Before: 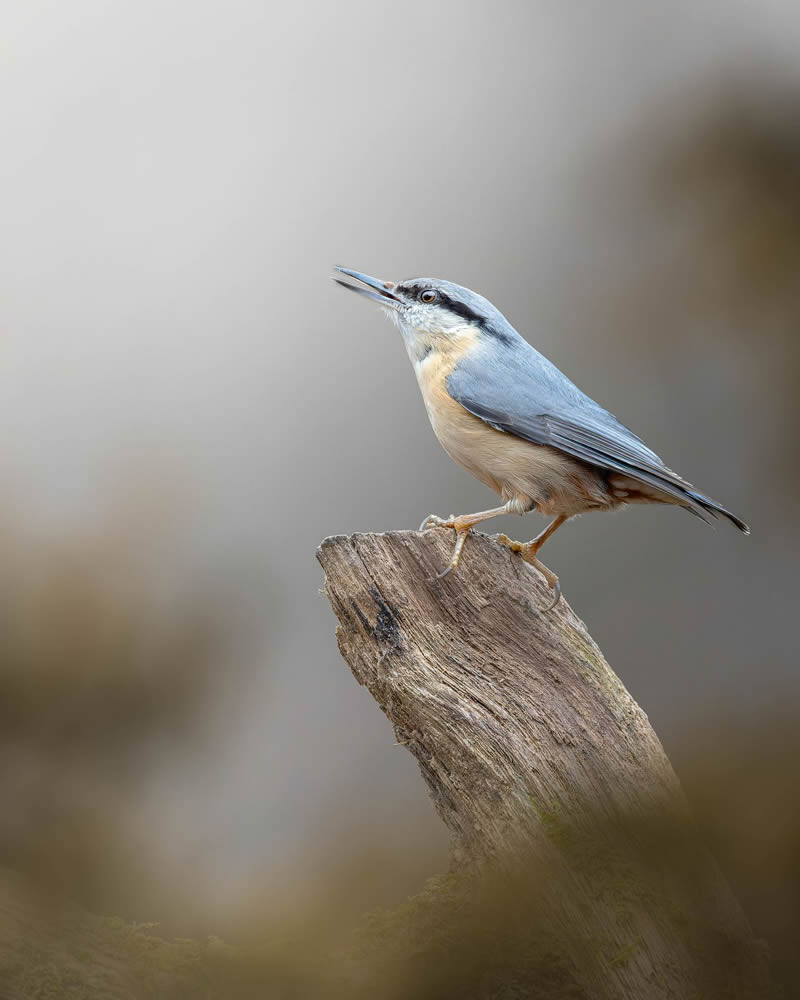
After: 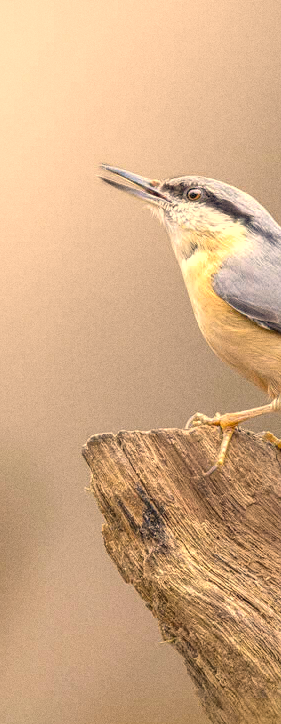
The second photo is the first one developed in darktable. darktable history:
crop and rotate: left 29.476%, top 10.214%, right 35.32%, bottom 17.333%
grain: on, module defaults
contrast brightness saturation: contrast 0.14, brightness 0.21
levels: levels [0, 0.476, 0.951]
local contrast: on, module defaults
shadows and highlights: on, module defaults
color correction: highlights a* 15, highlights b* 31.55
